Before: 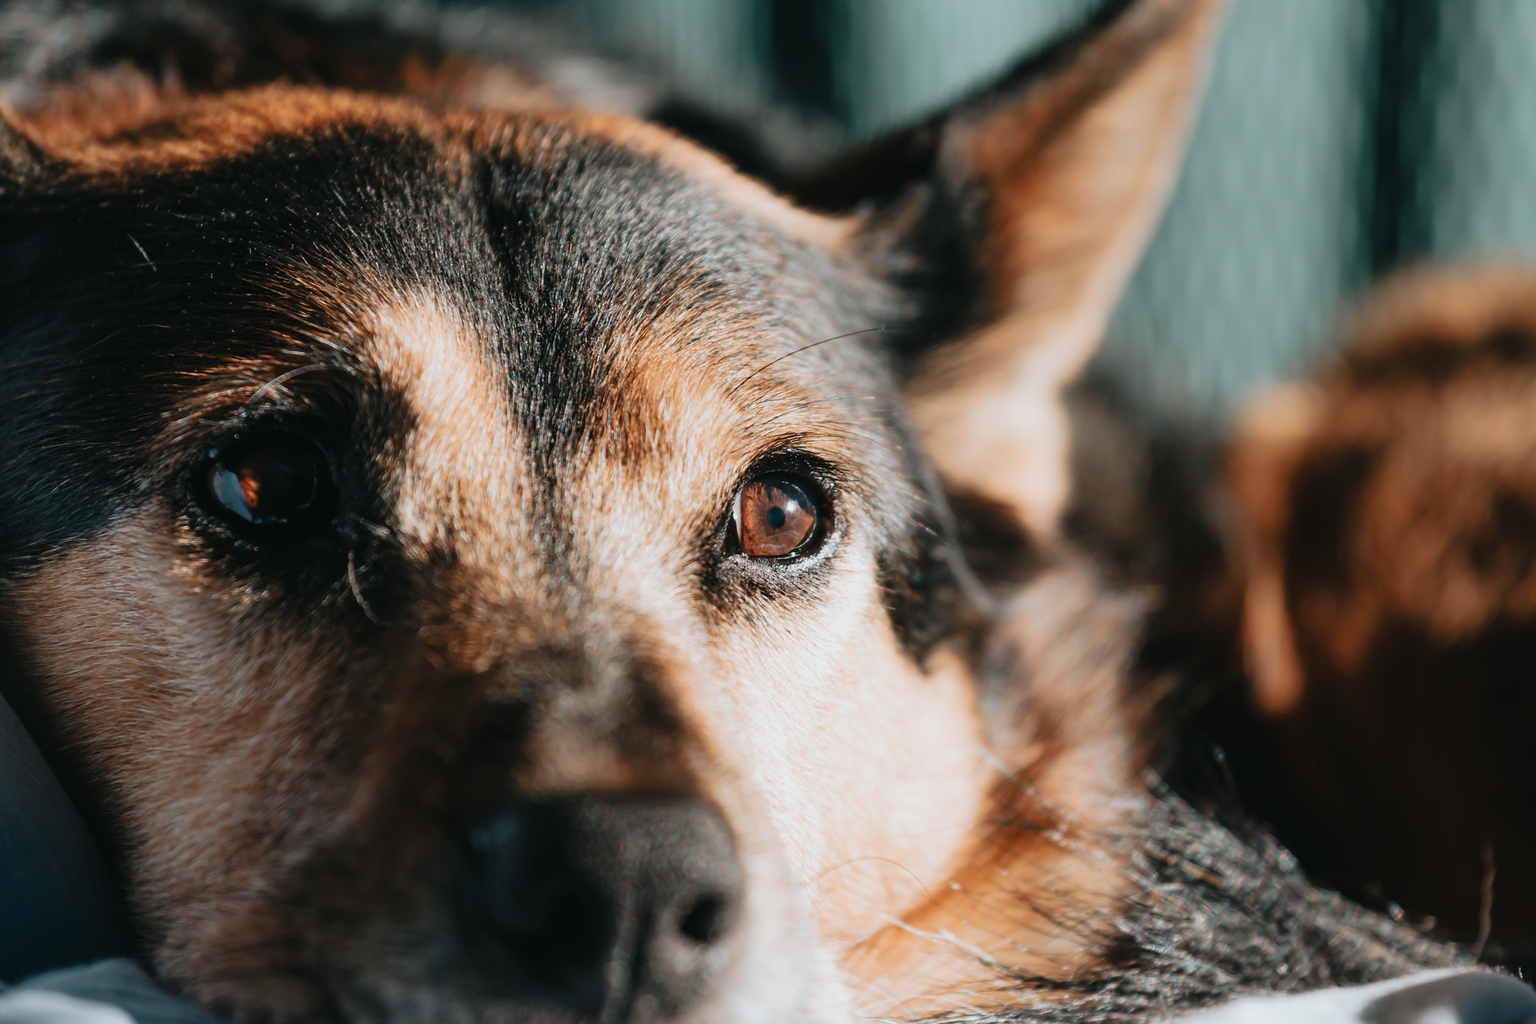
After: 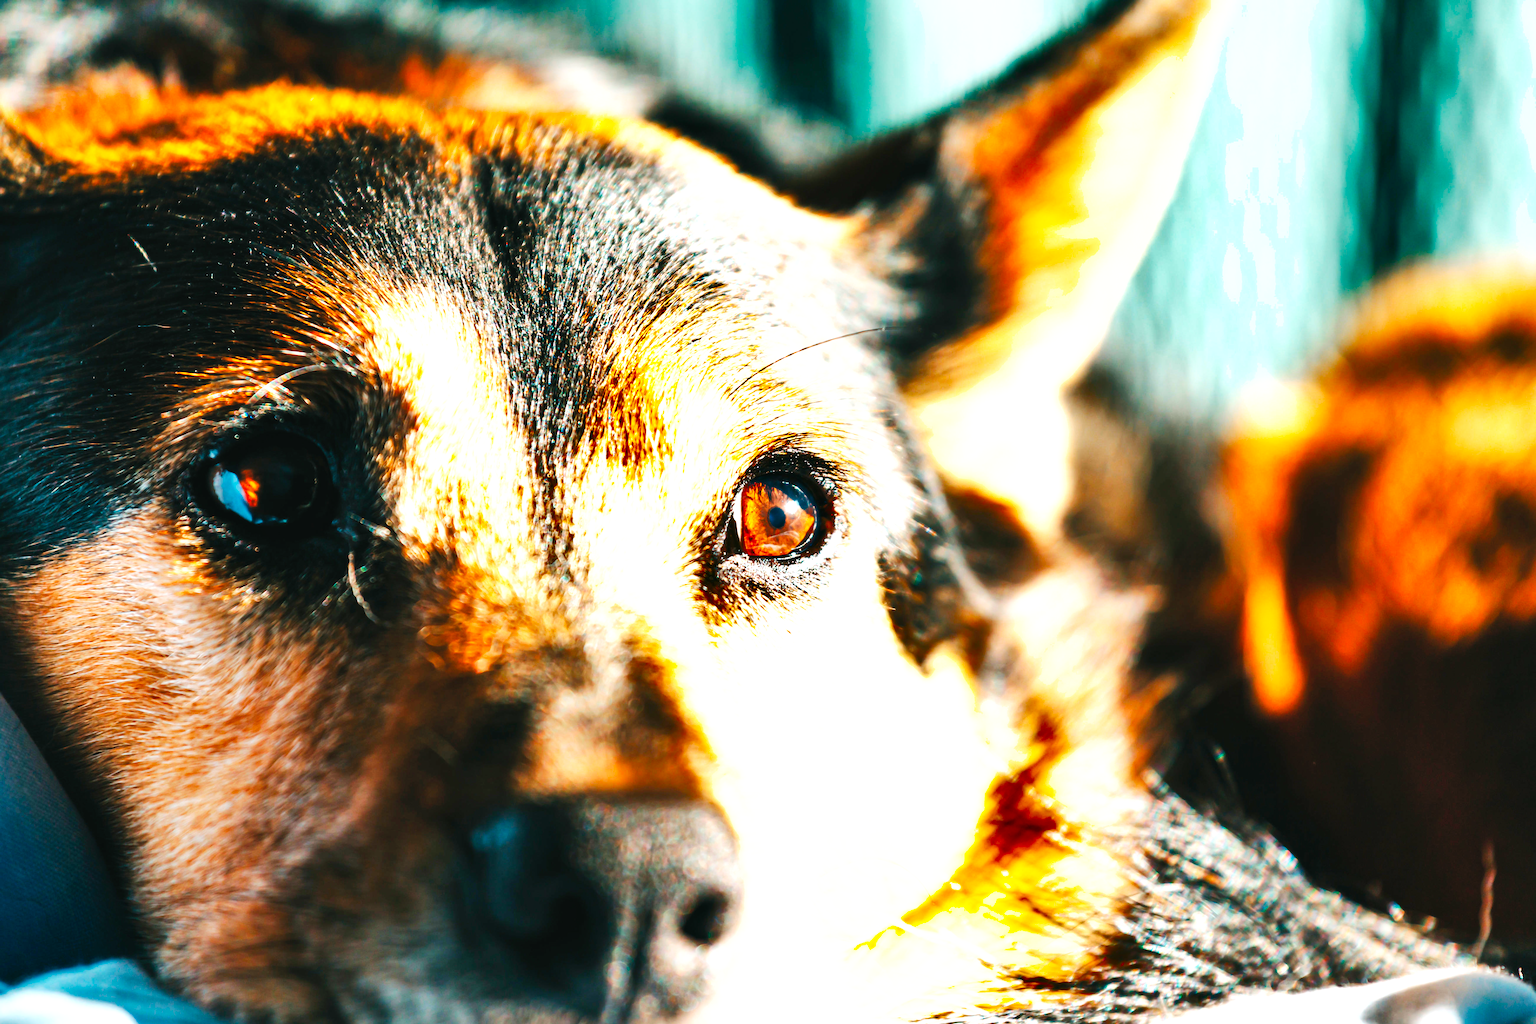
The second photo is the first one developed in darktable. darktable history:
exposure: black level correction 0, exposure 0.691 EV, compensate highlight preservation false
contrast brightness saturation: contrast 0.028, brightness 0.058, saturation 0.125
tone equalizer: on, module defaults
shadows and highlights: radius 173.03, shadows 27.65, white point adjustment 3.1, highlights -68.22, soften with gaussian
color balance rgb: perceptual saturation grading › global saturation 24.996%, global vibrance 41.731%
base curve: curves: ch0 [(0, 0) (0.007, 0.004) (0.027, 0.03) (0.046, 0.07) (0.207, 0.54) (0.442, 0.872) (0.673, 0.972) (1, 1)], exposure shift 0.01, preserve colors none
